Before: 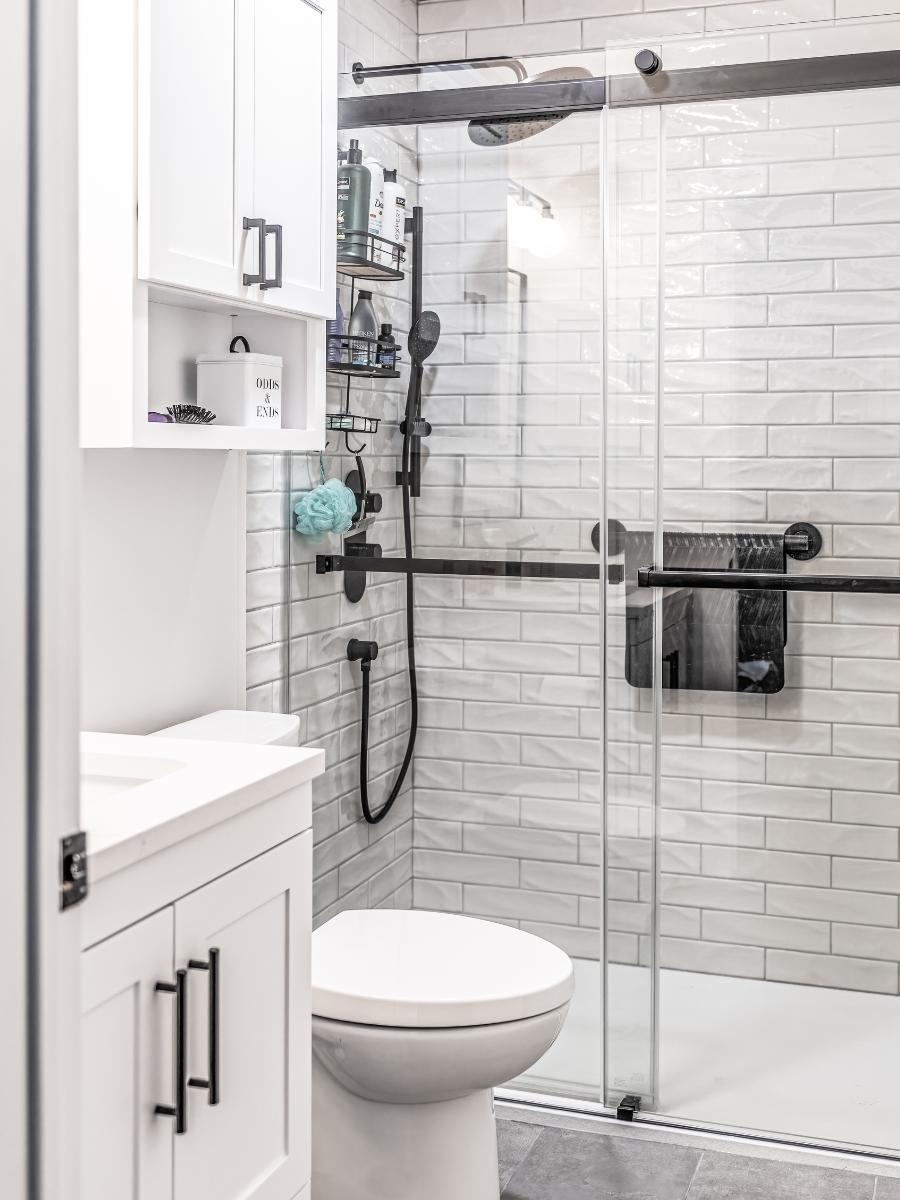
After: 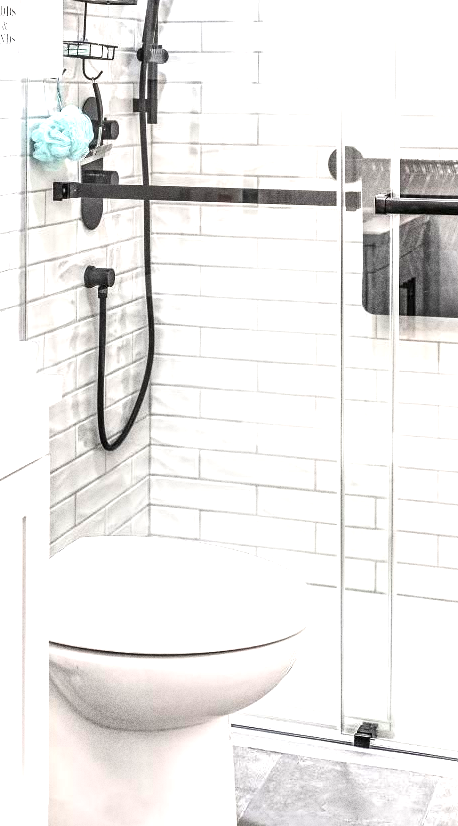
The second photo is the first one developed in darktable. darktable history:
exposure: black level correction 0, exposure 1.2 EV, compensate highlight preservation false
grain: coarseness 0.09 ISO, strength 40%
crop and rotate: left 29.237%, top 31.152%, right 19.807%
tone equalizer: on, module defaults
